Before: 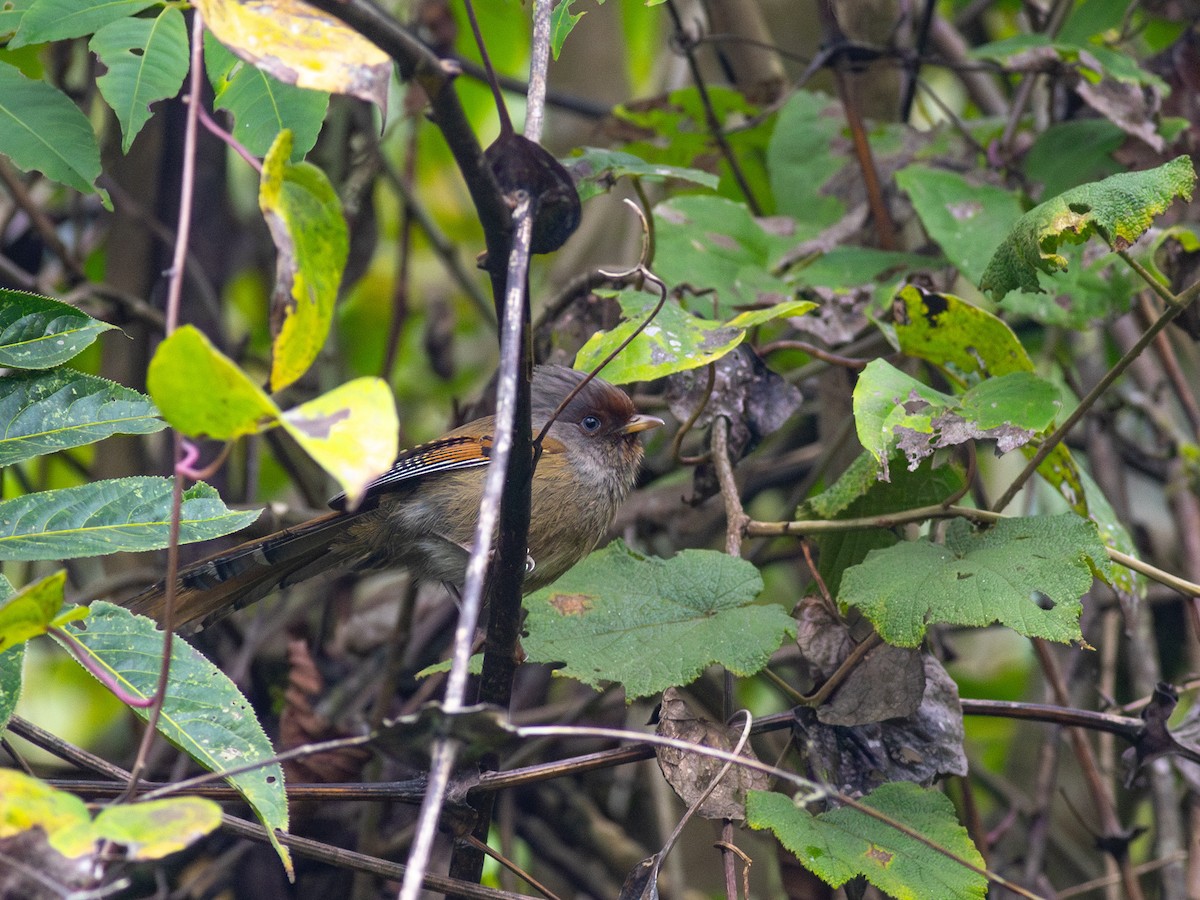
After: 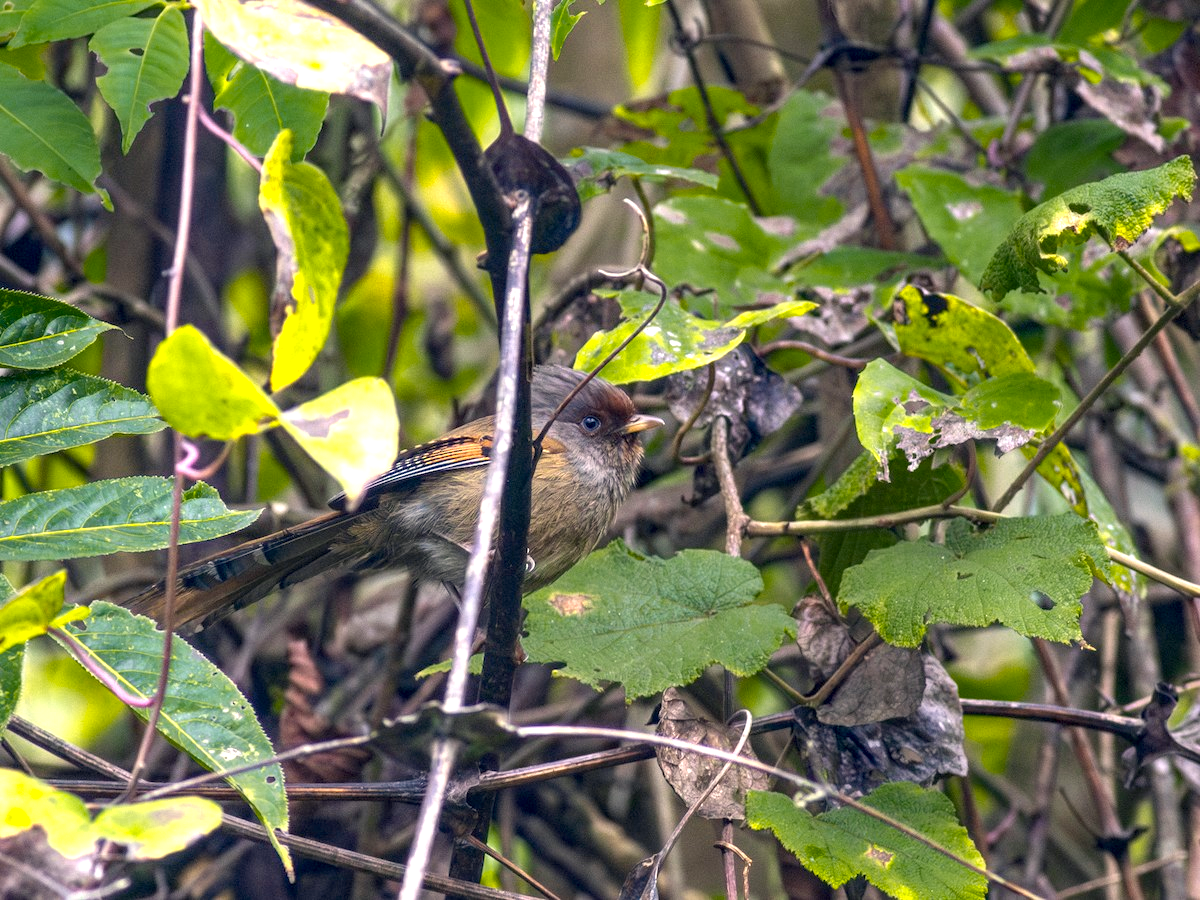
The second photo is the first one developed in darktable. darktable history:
color zones: curves: ch0 [(0.099, 0.624) (0.257, 0.596) (0.384, 0.376) (0.529, 0.492) (0.697, 0.564) (0.768, 0.532) (0.908, 0.644)]; ch1 [(0.112, 0.564) (0.254, 0.612) (0.432, 0.676) (0.592, 0.456) (0.743, 0.684) (0.888, 0.536)]; ch2 [(0.25, 0.5) (0.469, 0.36) (0.75, 0.5)]
local contrast: on, module defaults
exposure: black level correction 0.003, exposure 0.391 EV, compensate highlight preservation false
color correction: highlights a* 2.85, highlights b* 5, shadows a* -1.49, shadows b* -4.94, saturation 0.821
